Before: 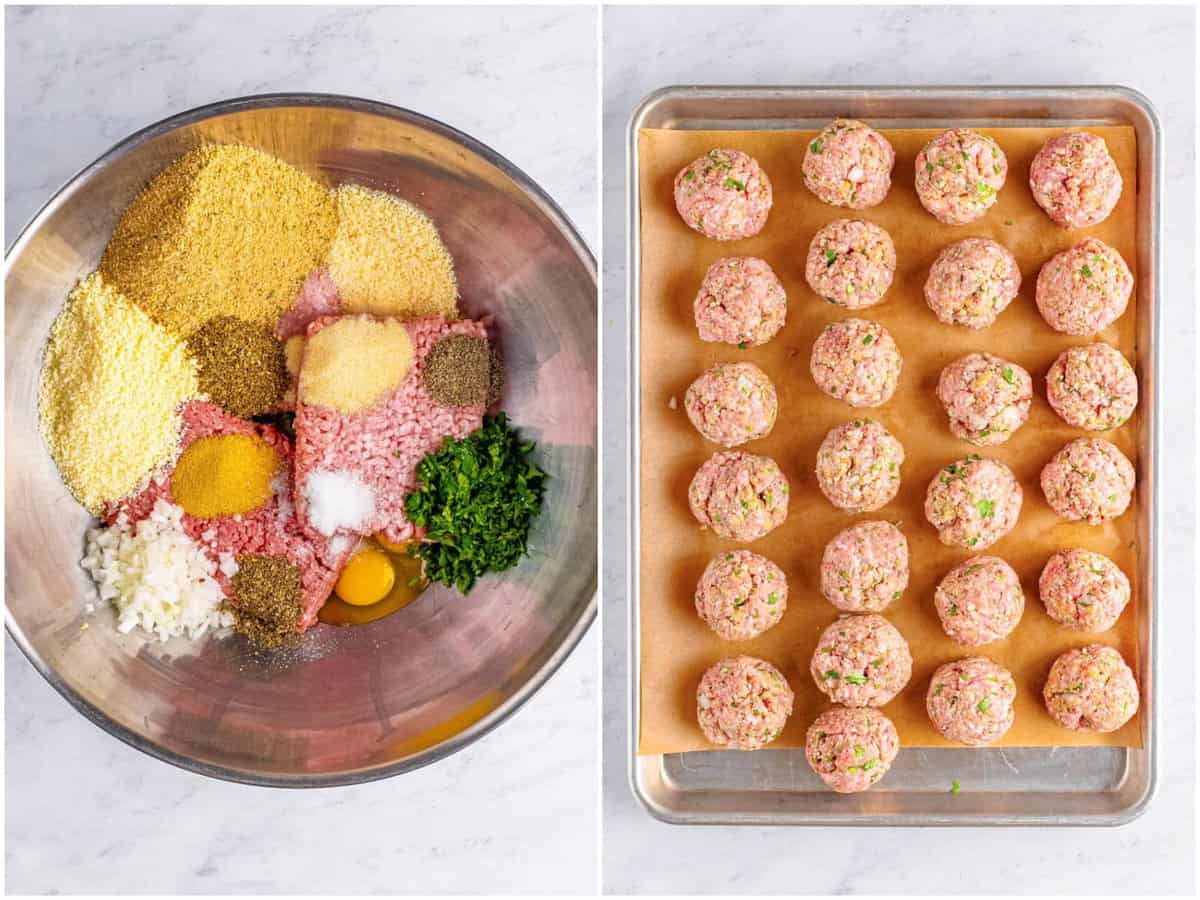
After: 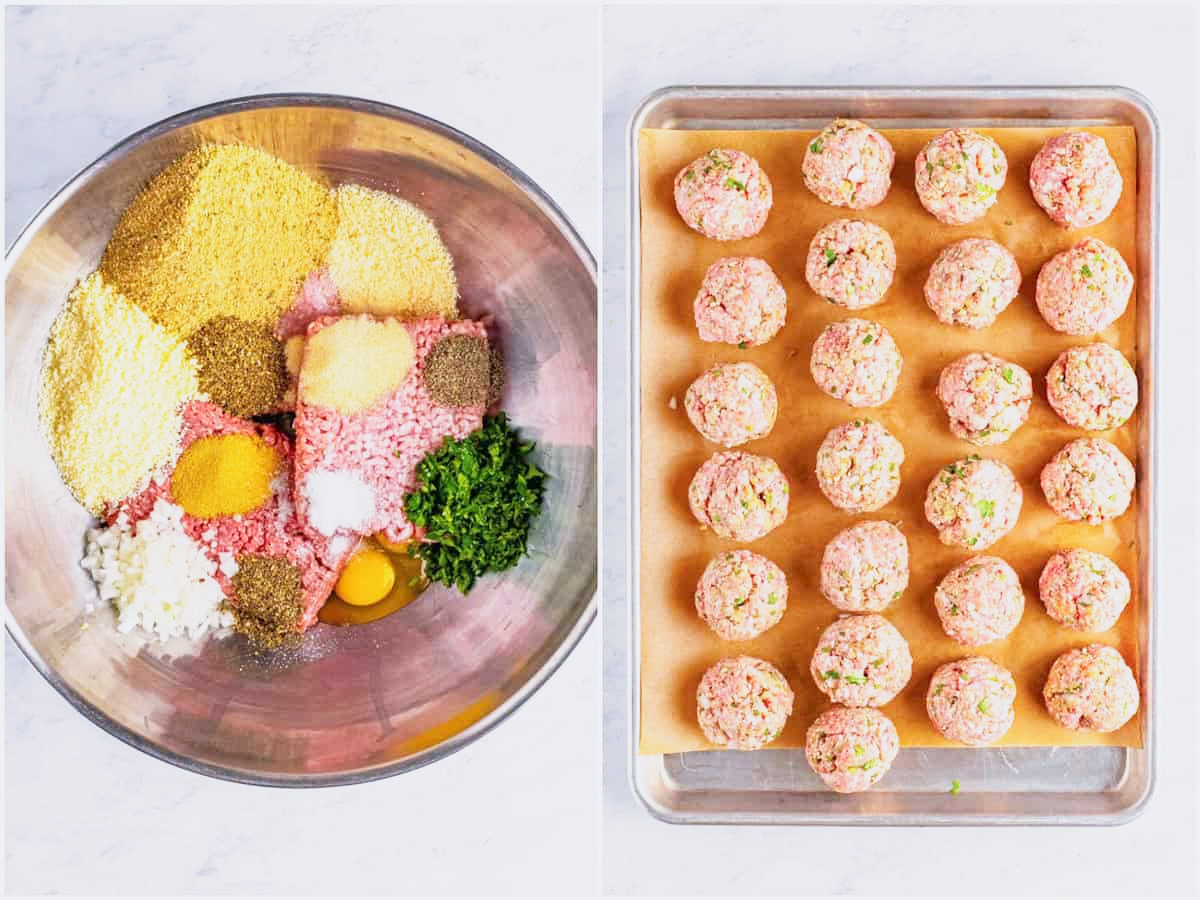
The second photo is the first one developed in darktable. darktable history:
white balance: red 0.984, blue 1.059
base curve: curves: ch0 [(0, 0) (0.088, 0.125) (0.176, 0.251) (0.354, 0.501) (0.613, 0.749) (1, 0.877)], preserve colors none
